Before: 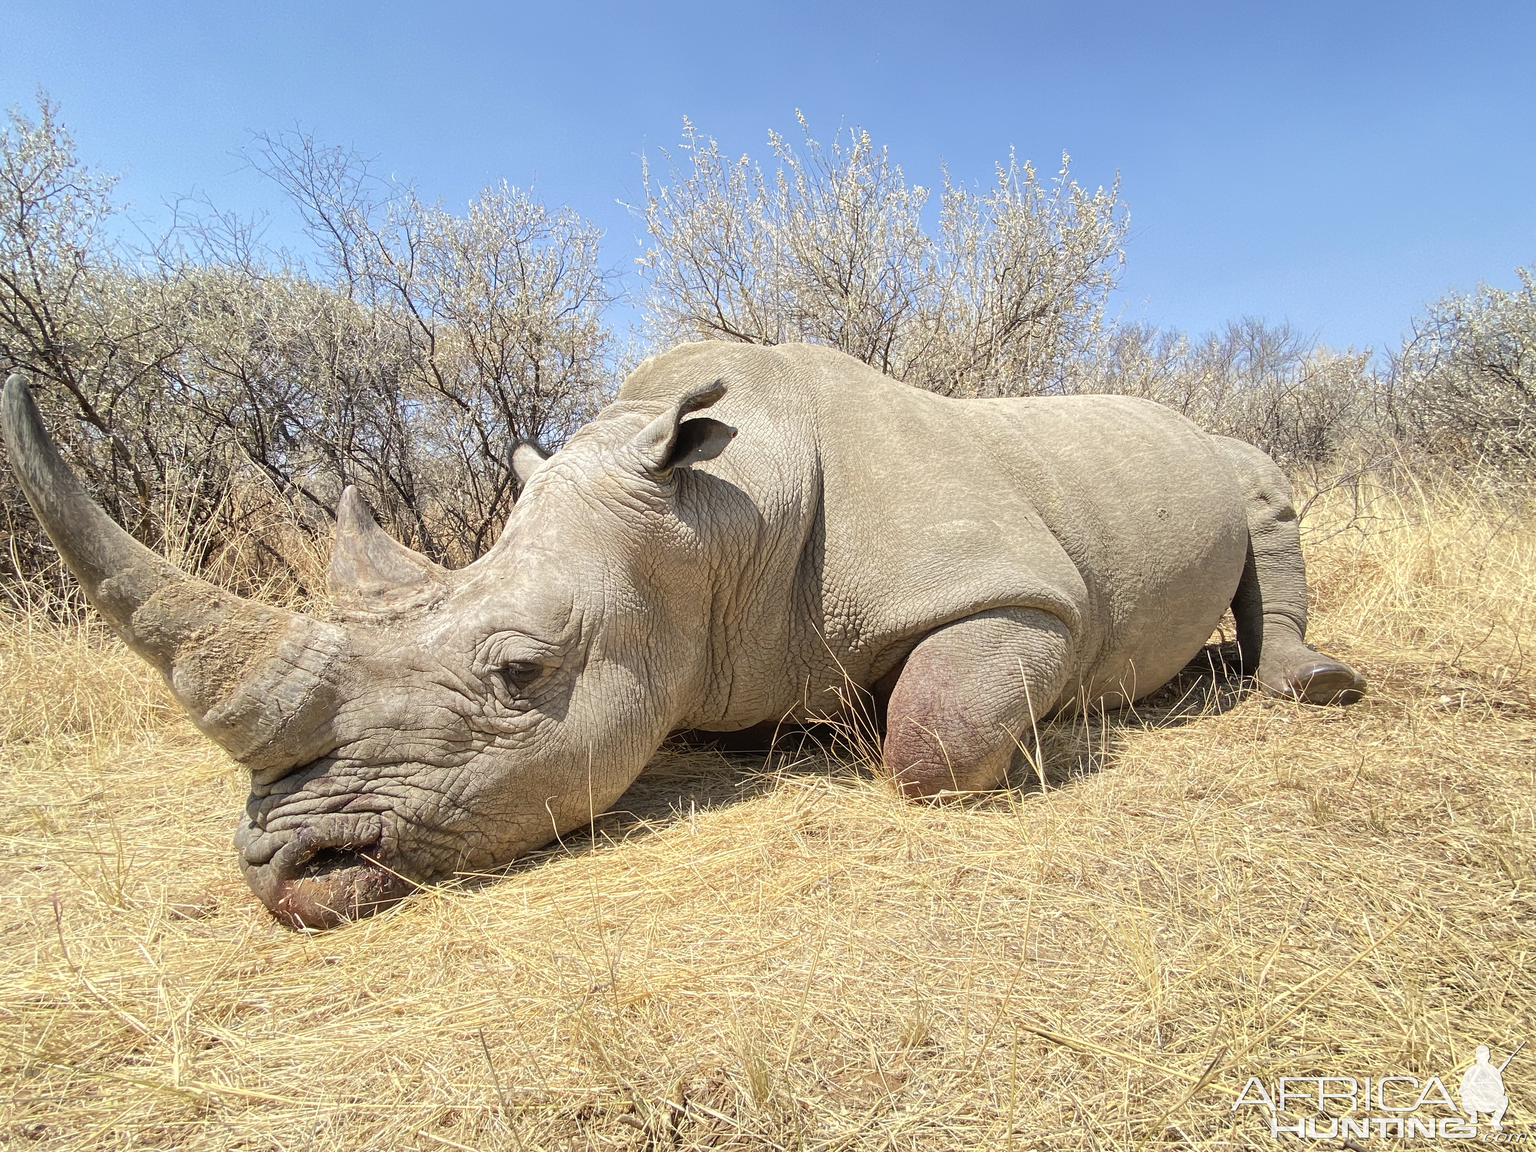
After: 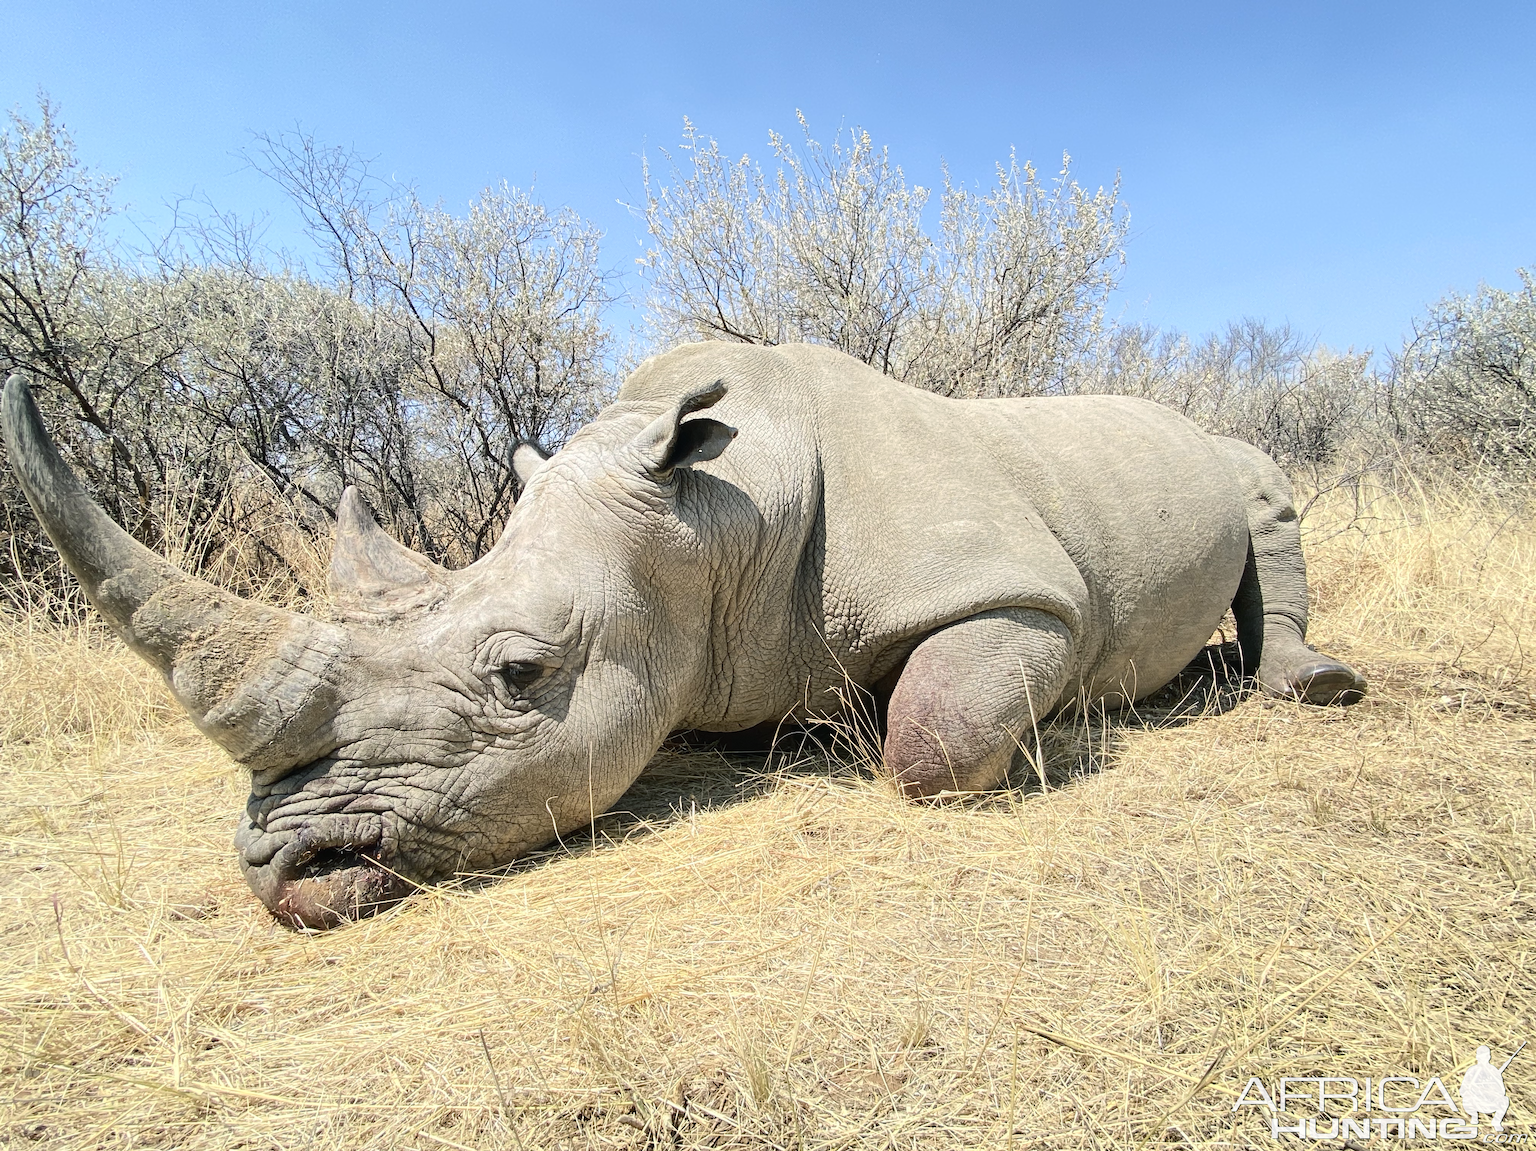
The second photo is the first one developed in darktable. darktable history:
color balance rgb: power › luminance -7.598%, power › chroma 1.096%, power › hue 217.73°, perceptual saturation grading › global saturation 1.206%, perceptual saturation grading › highlights -1.481%, perceptual saturation grading › mid-tones 4.105%, perceptual saturation grading › shadows 8.445%
tone curve: curves: ch0 [(0, 0) (0.003, 0.008) (0.011, 0.017) (0.025, 0.027) (0.044, 0.043) (0.069, 0.059) (0.1, 0.086) (0.136, 0.112) (0.177, 0.152) (0.224, 0.203) (0.277, 0.277) (0.335, 0.346) (0.399, 0.439) (0.468, 0.527) (0.543, 0.613) (0.623, 0.693) (0.709, 0.787) (0.801, 0.863) (0.898, 0.927) (1, 1)], color space Lab, independent channels, preserve colors none
